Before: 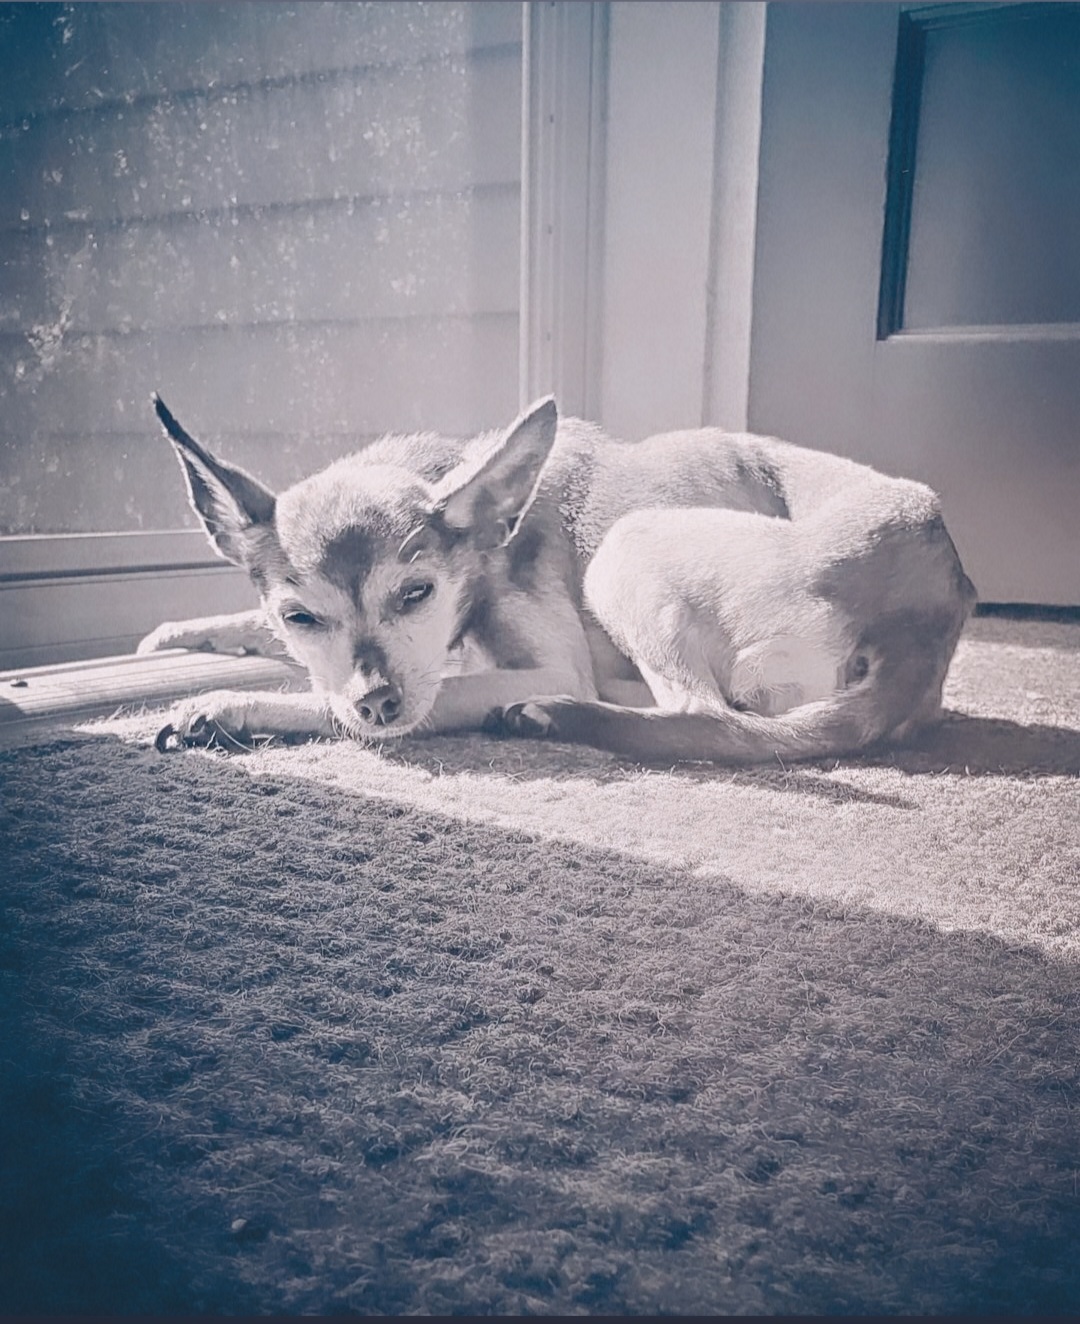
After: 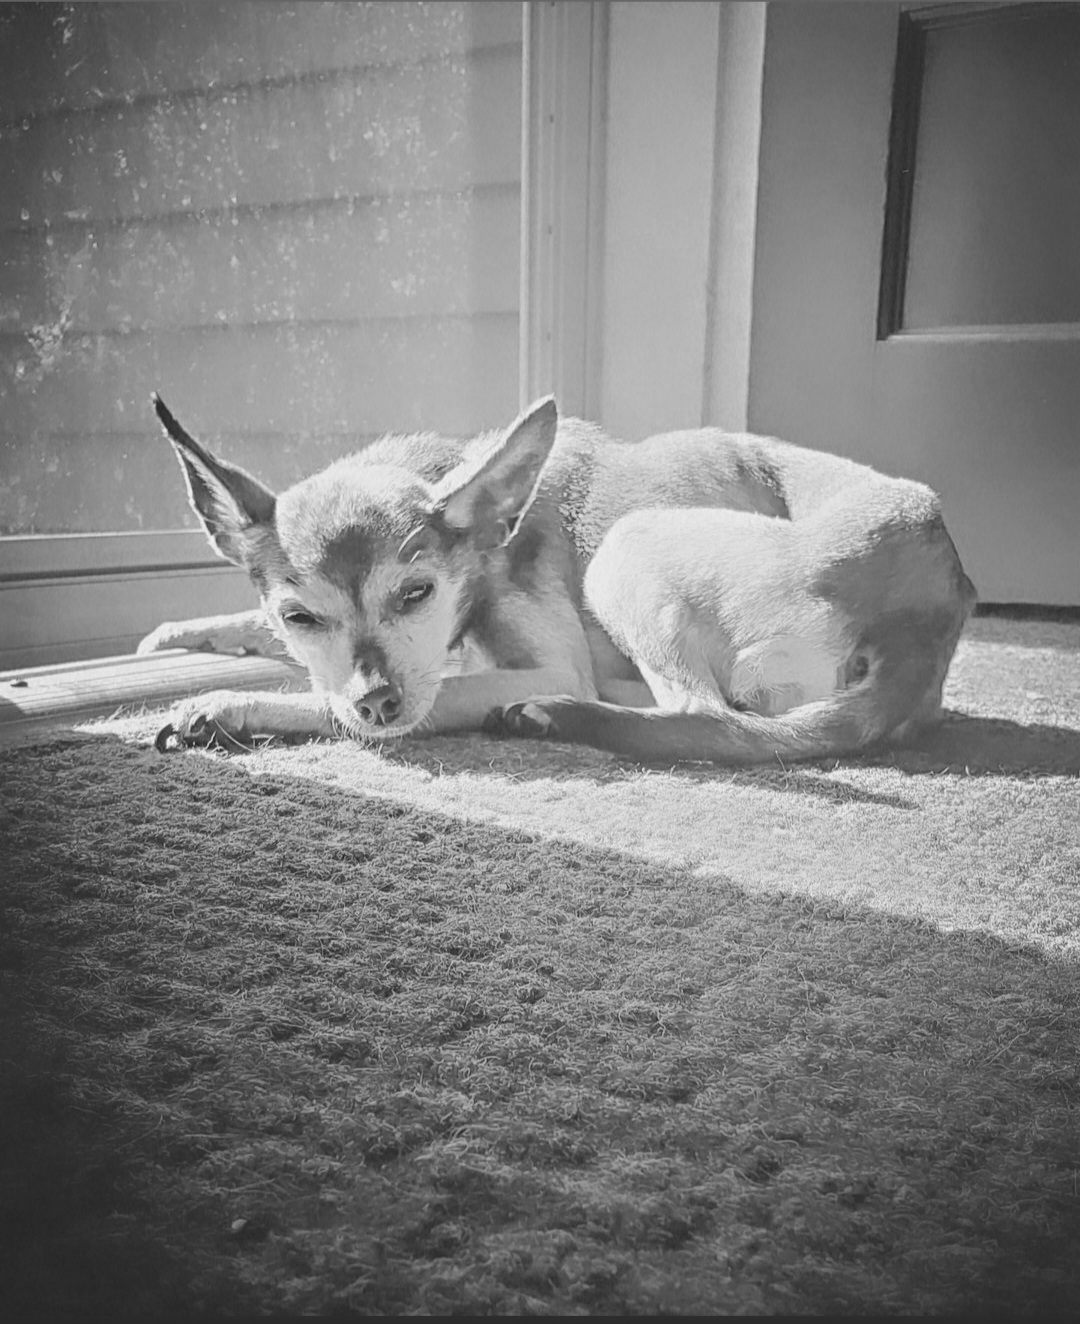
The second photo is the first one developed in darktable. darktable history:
monochrome: a 32, b 64, size 2.3, highlights 1
color zones: mix -62.47%
